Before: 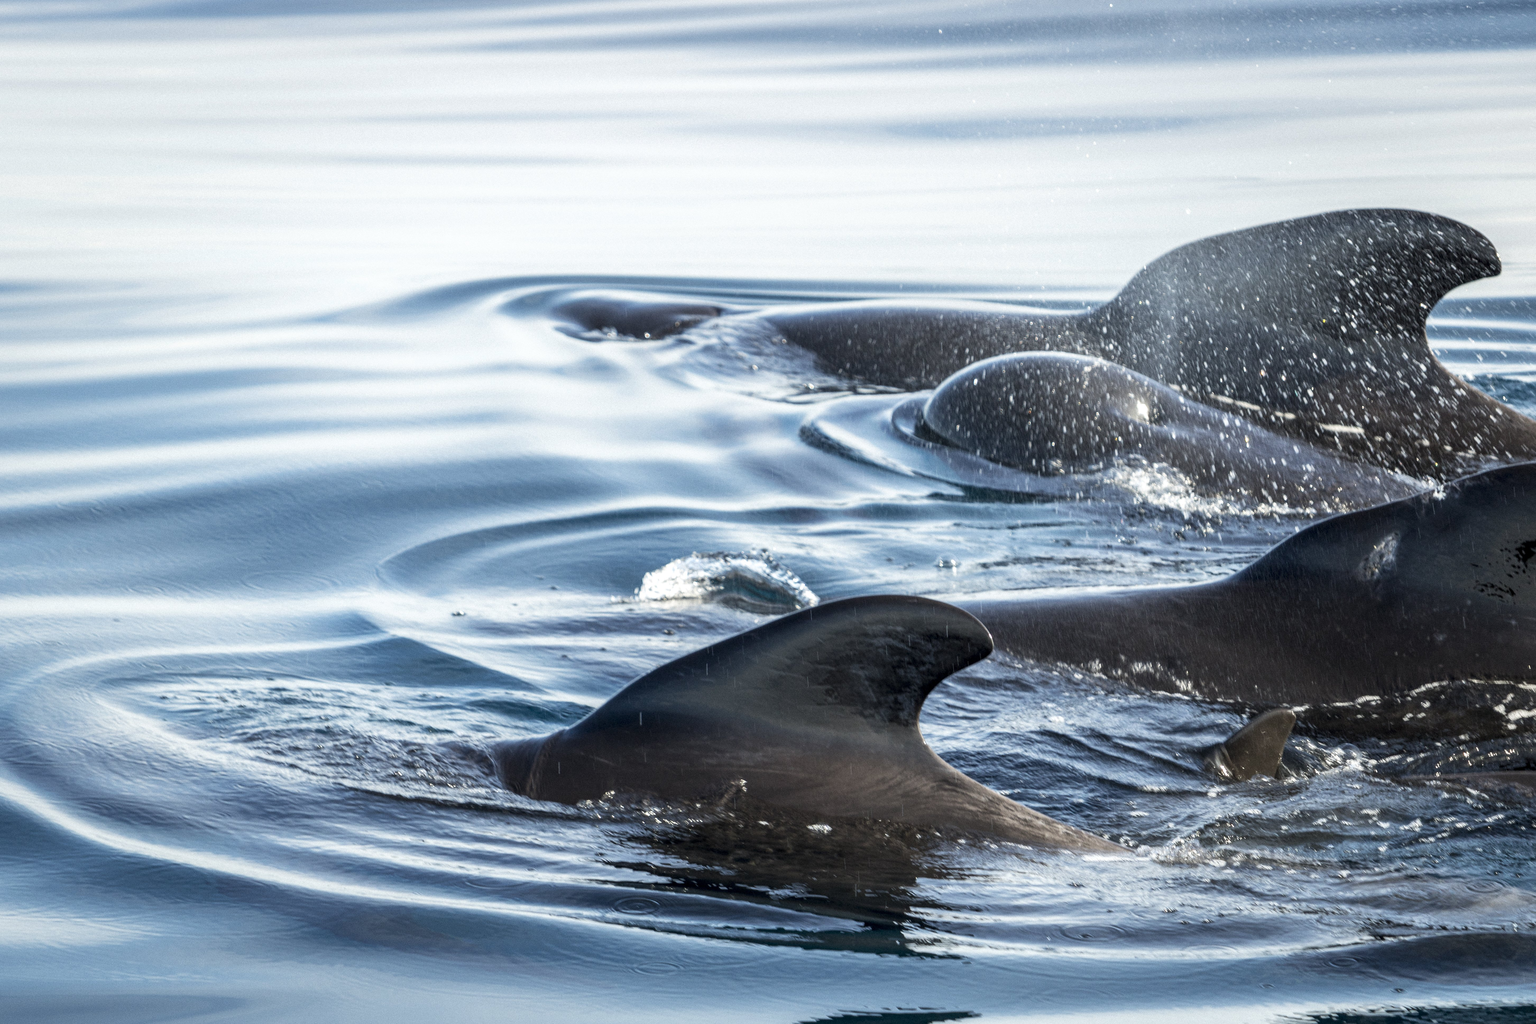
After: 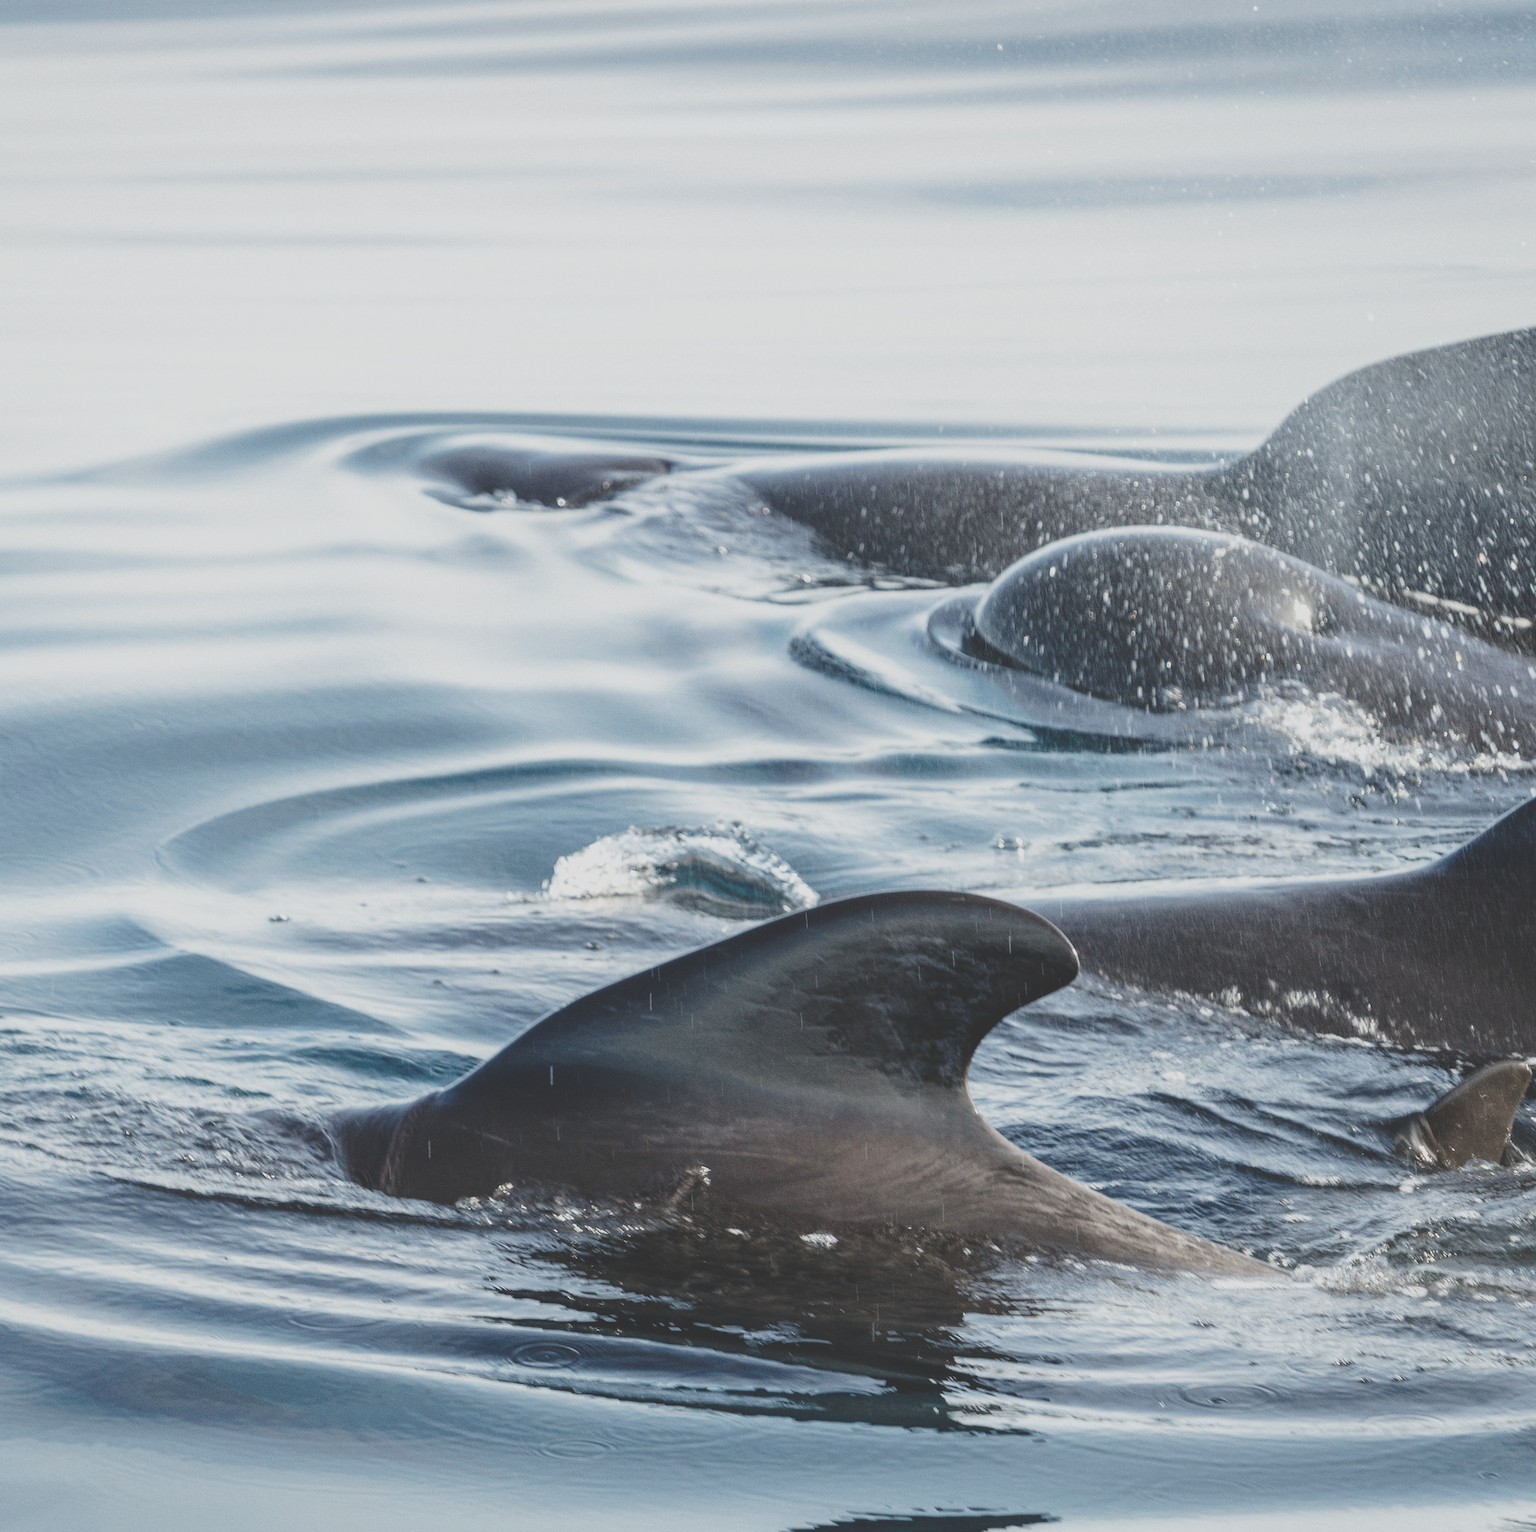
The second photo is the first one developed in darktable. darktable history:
color balance: mode lift, gamma, gain (sRGB)
tone curve: curves: ch0 [(0, 0) (0.003, 0.177) (0.011, 0.177) (0.025, 0.176) (0.044, 0.178) (0.069, 0.186) (0.1, 0.194) (0.136, 0.203) (0.177, 0.223) (0.224, 0.255) (0.277, 0.305) (0.335, 0.383) (0.399, 0.467) (0.468, 0.546) (0.543, 0.616) (0.623, 0.694) (0.709, 0.764) (0.801, 0.834) (0.898, 0.901) (1, 1)], preserve colors none
crop and rotate: left 17.732%, right 15.423%
contrast brightness saturation: contrast -0.26, saturation -0.43
